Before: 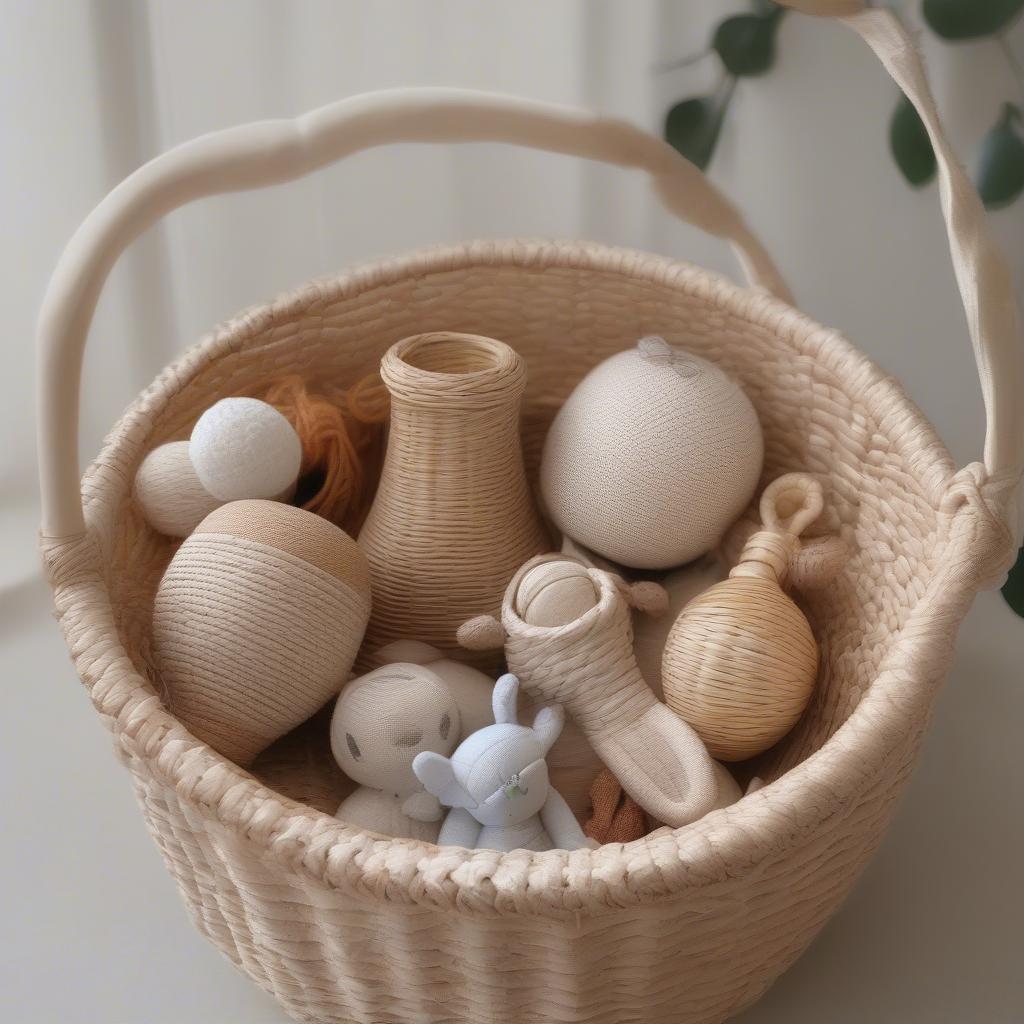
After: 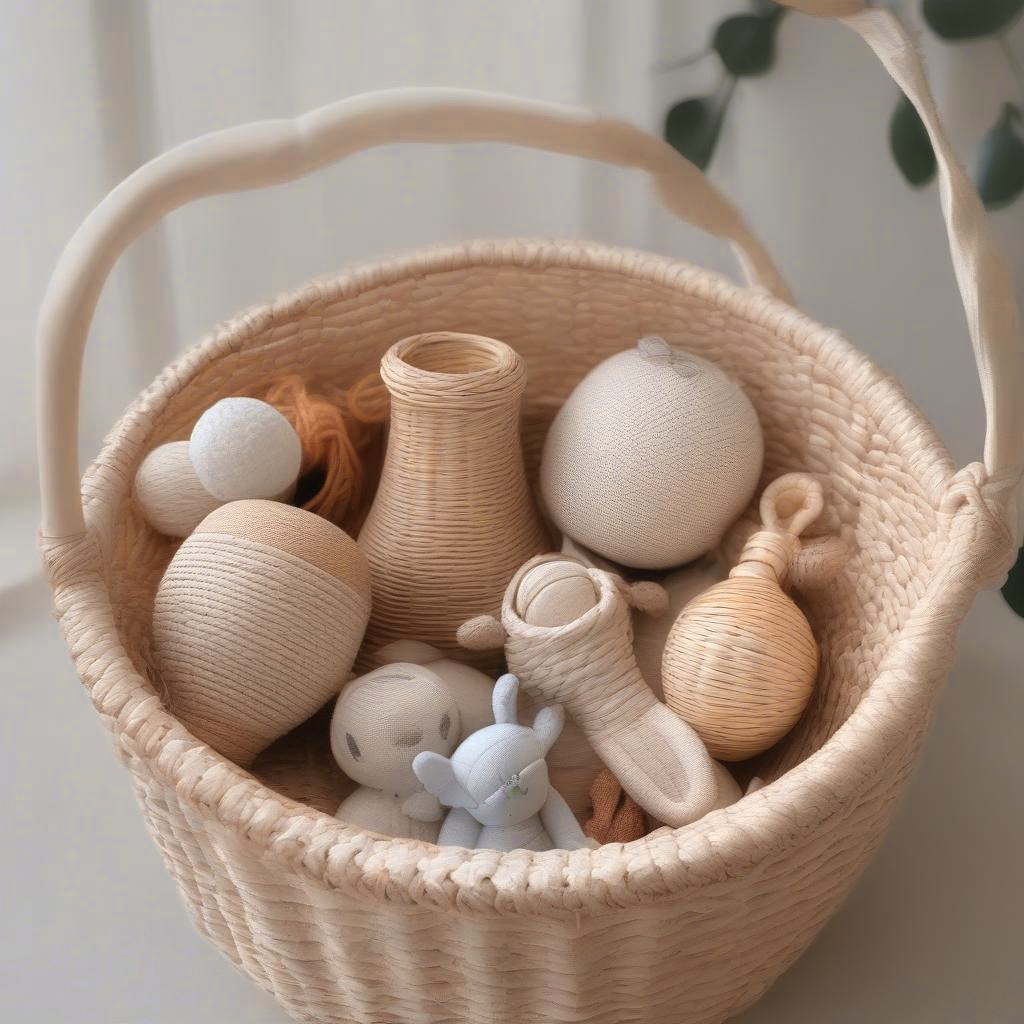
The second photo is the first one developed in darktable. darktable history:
color zones: curves: ch0 [(0.018, 0.548) (0.197, 0.654) (0.425, 0.447) (0.605, 0.658) (0.732, 0.579)]; ch1 [(0.105, 0.531) (0.224, 0.531) (0.386, 0.39) (0.618, 0.456) (0.732, 0.456) (0.956, 0.421)]; ch2 [(0.039, 0.583) (0.215, 0.465) (0.399, 0.544) (0.465, 0.548) (0.614, 0.447) (0.724, 0.43) (0.882, 0.623) (0.956, 0.632)]
